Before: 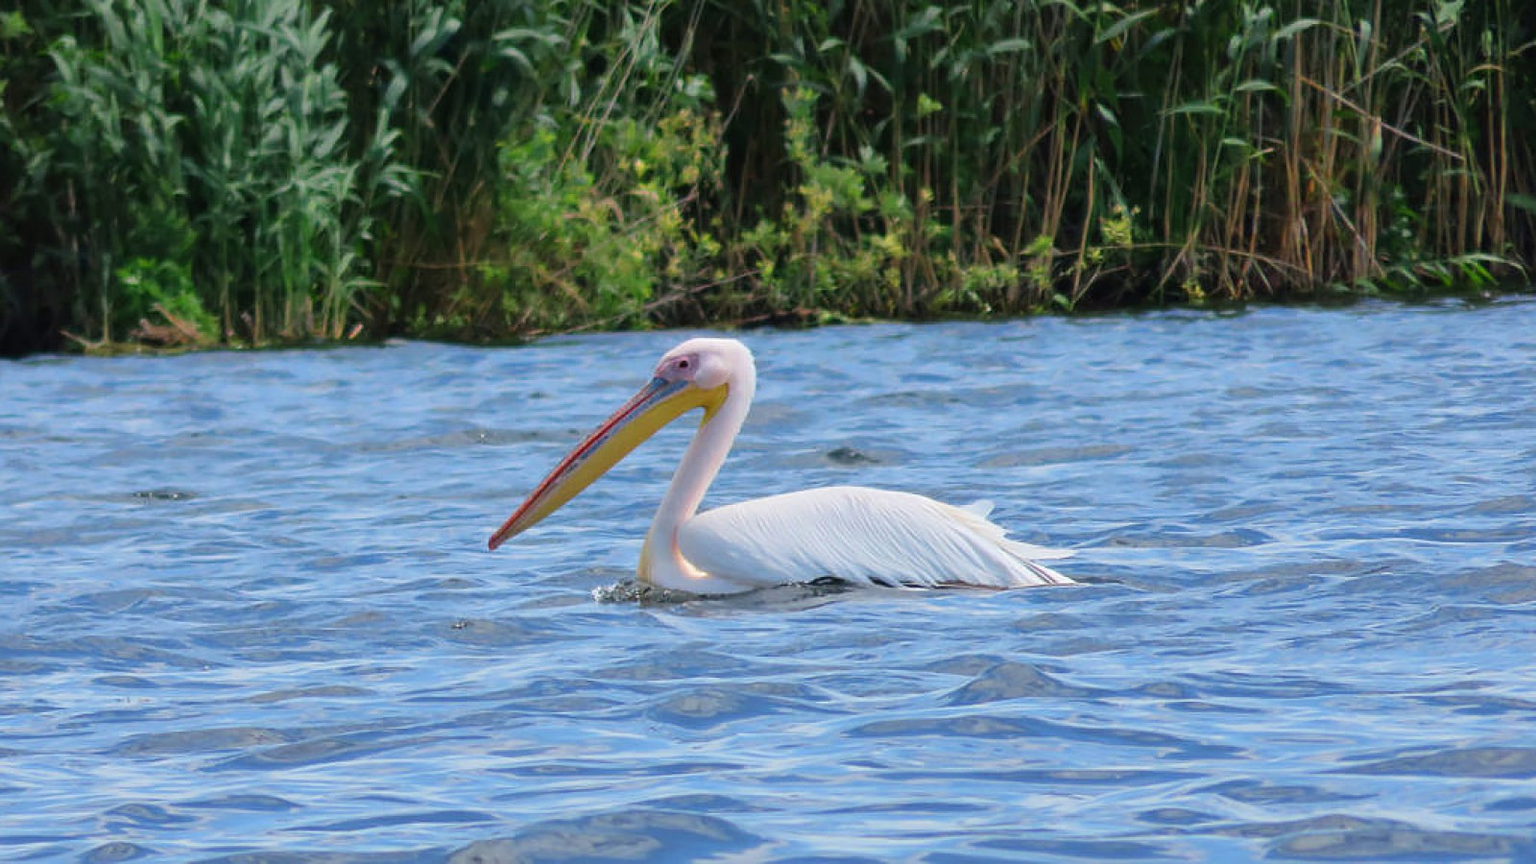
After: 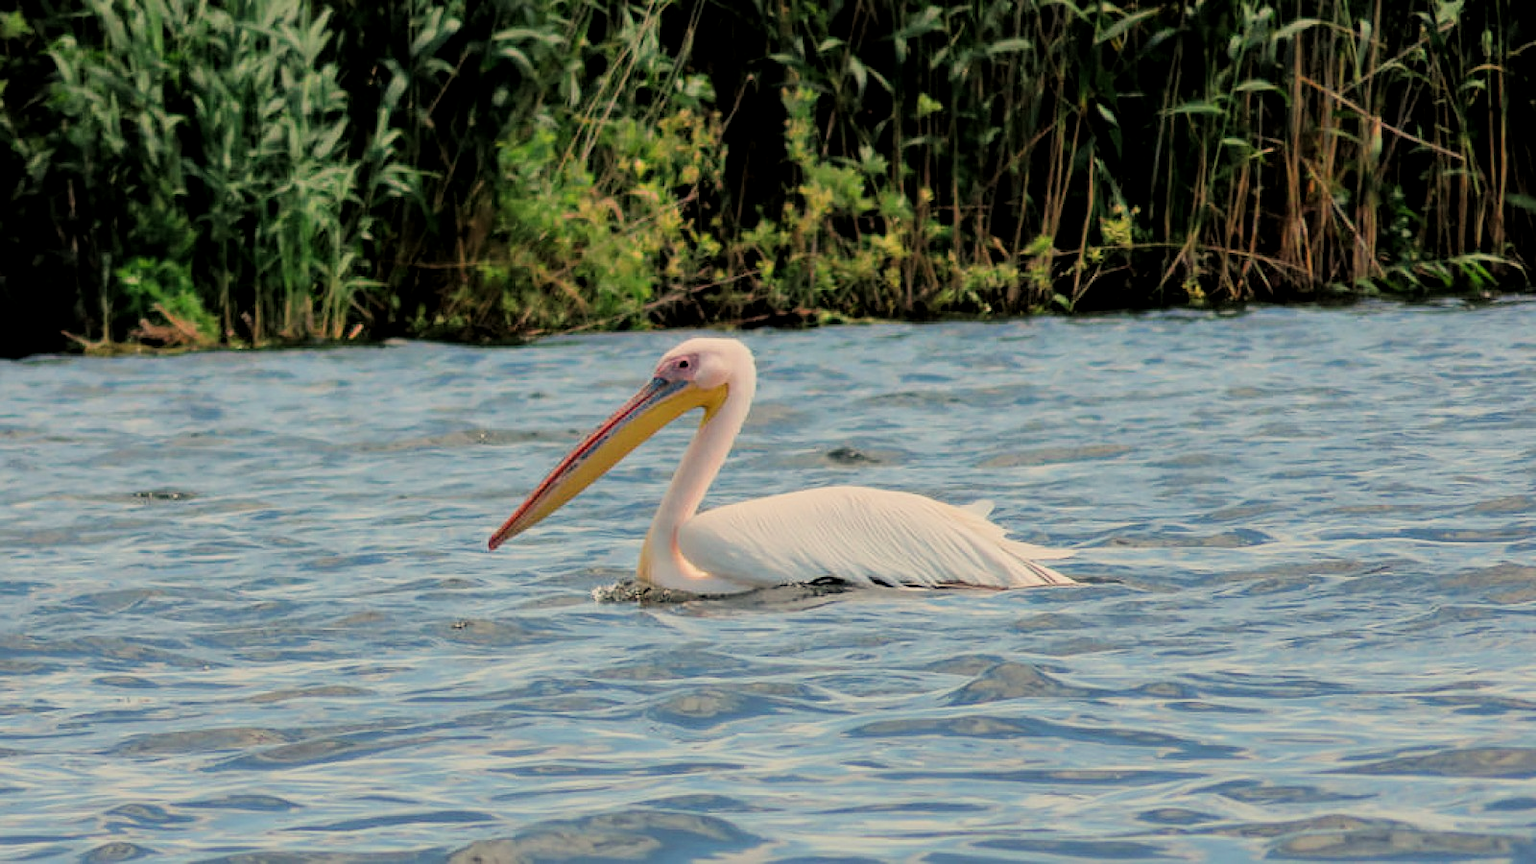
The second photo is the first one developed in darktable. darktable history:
white balance: red 1.138, green 0.996, blue 0.812
local contrast: highlights 100%, shadows 100%, detail 120%, midtone range 0.2
filmic rgb: black relative exposure -5 EV, hardness 2.88, contrast 1.1, highlights saturation mix -20%
